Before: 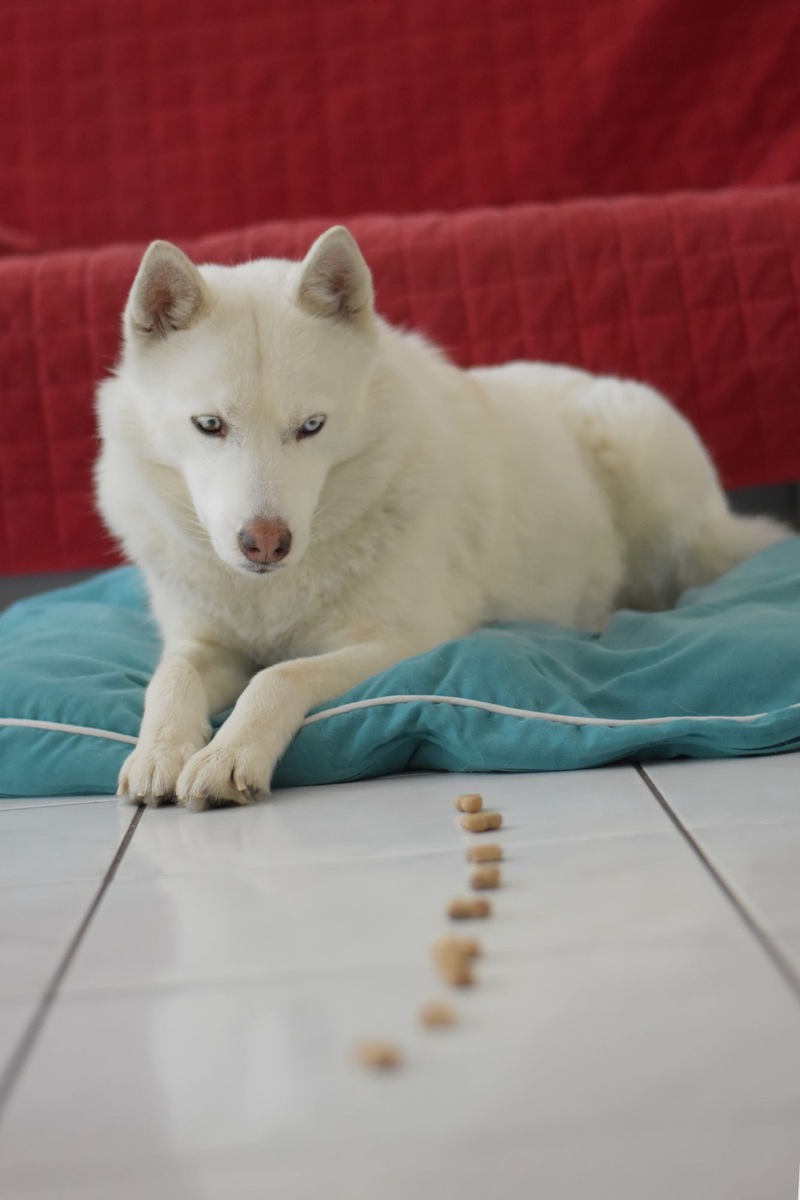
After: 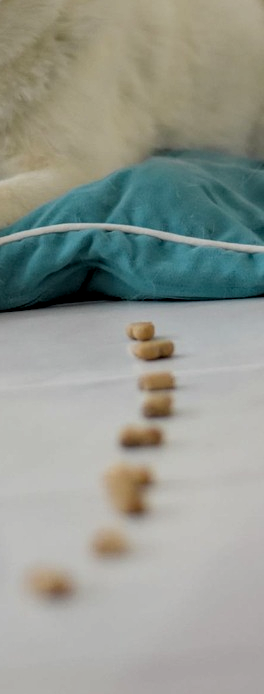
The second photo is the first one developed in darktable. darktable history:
filmic rgb: middle gray luminance 9.22%, black relative exposure -10.54 EV, white relative exposure 3.44 EV, target black luminance 0%, hardness 5.99, latitude 59.67%, contrast 1.092, highlights saturation mix 4.95%, shadows ↔ highlights balance 29.36%
local contrast: detail 130%
crop: left 41.071%, top 39.375%, right 25.824%, bottom 2.735%
haze removal: compatibility mode true, adaptive false
